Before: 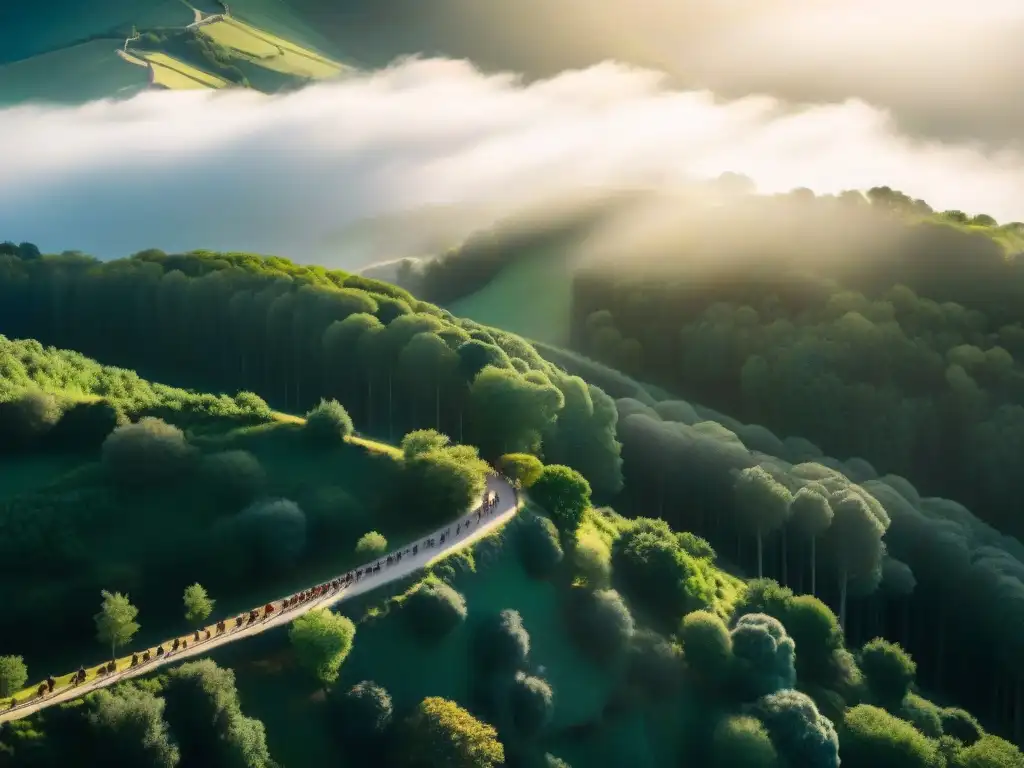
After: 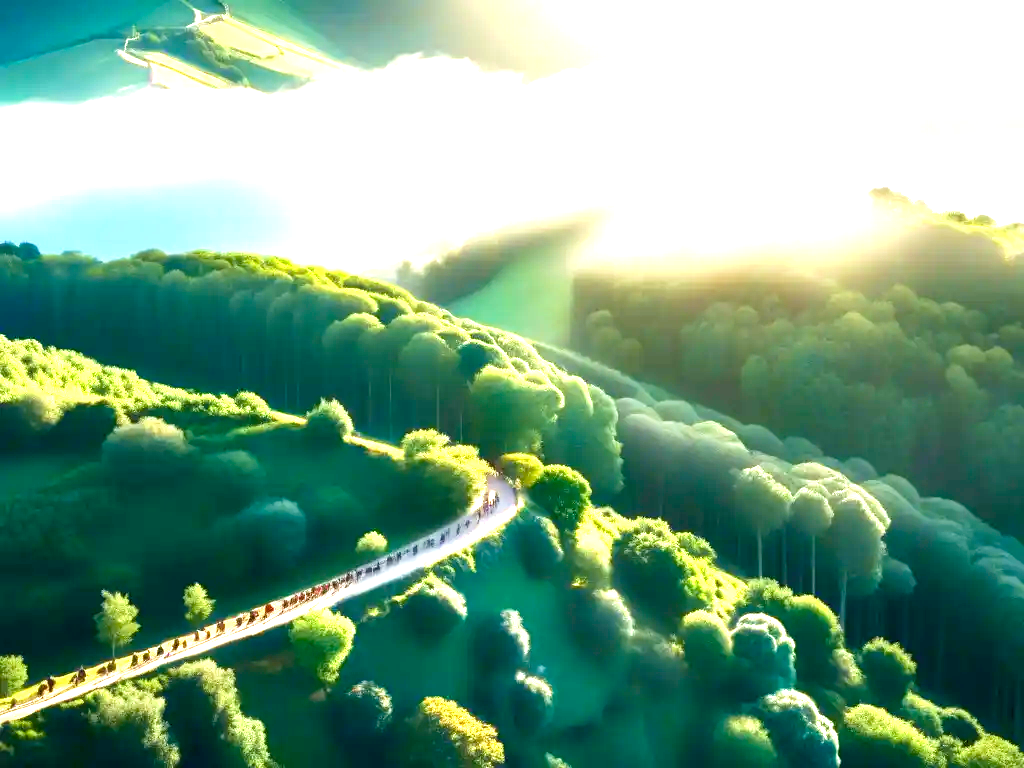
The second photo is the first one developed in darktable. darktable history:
exposure: black level correction 0.001, exposure 1.826 EV, compensate highlight preservation false
levels: levels [0, 0.498, 0.996]
velvia: on, module defaults
color balance rgb: perceptual saturation grading › global saturation 20%, perceptual saturation grading › highlights -25.301%, perceptual saturation grading › shadows 24.127%, global vibrance 22.668%
